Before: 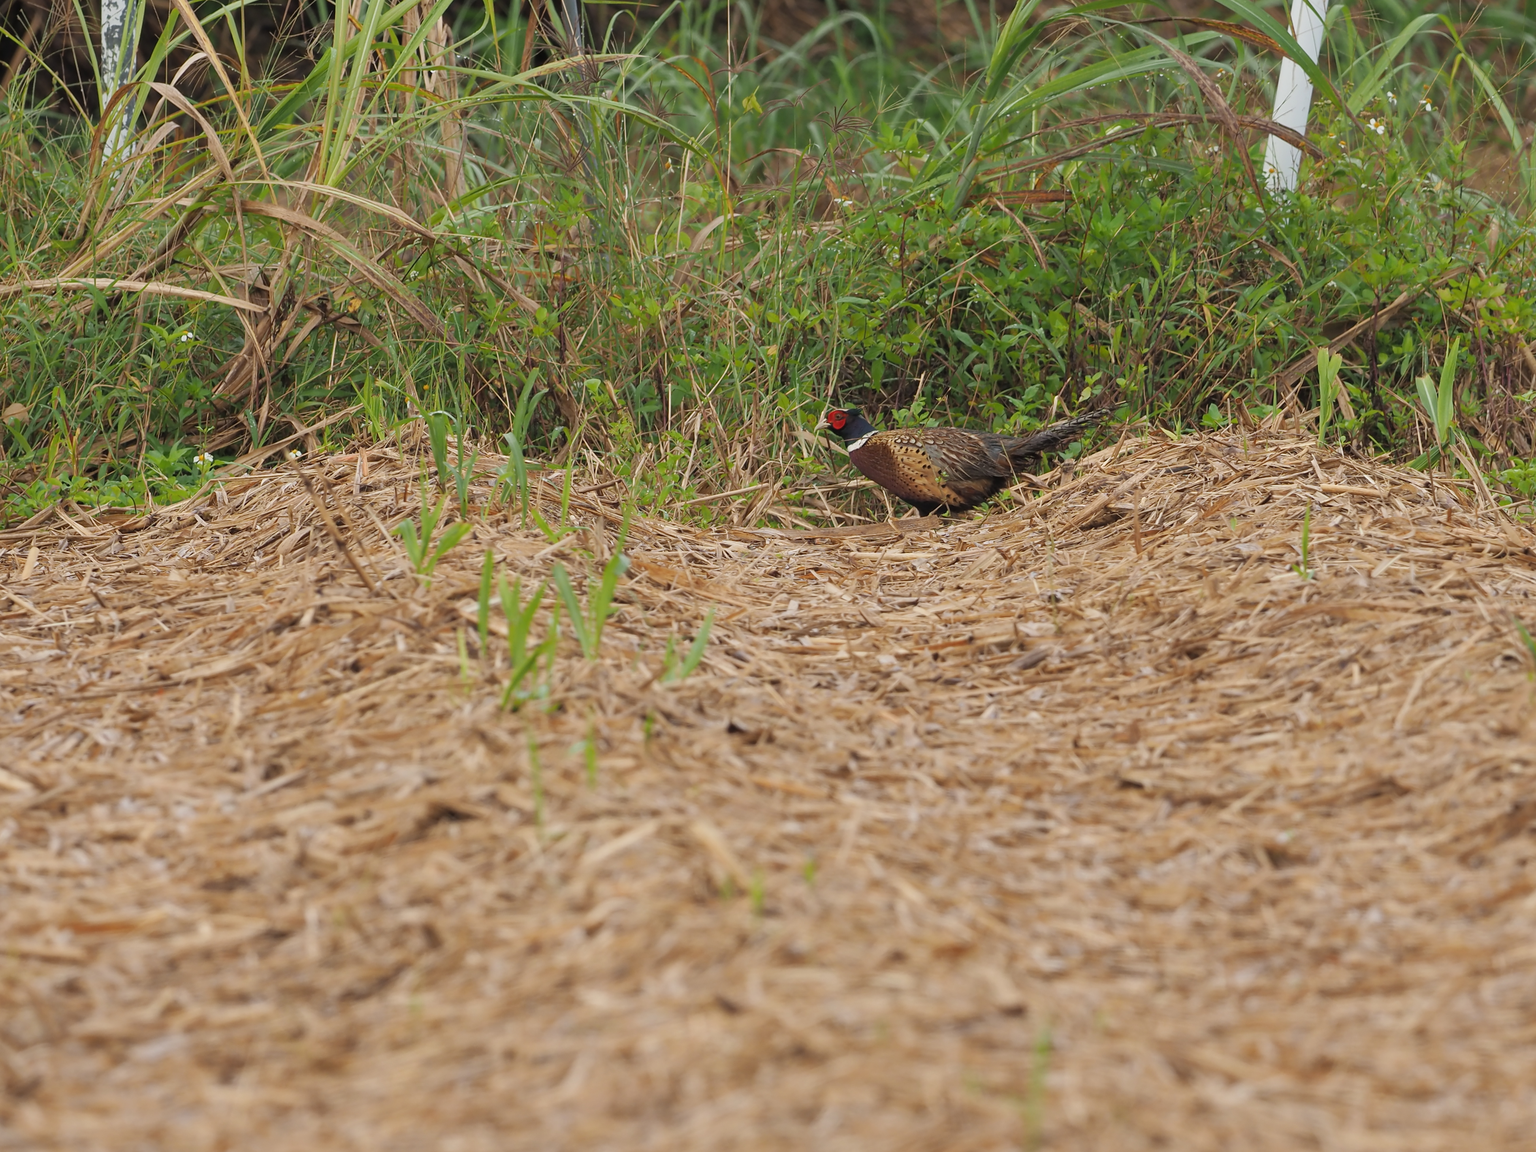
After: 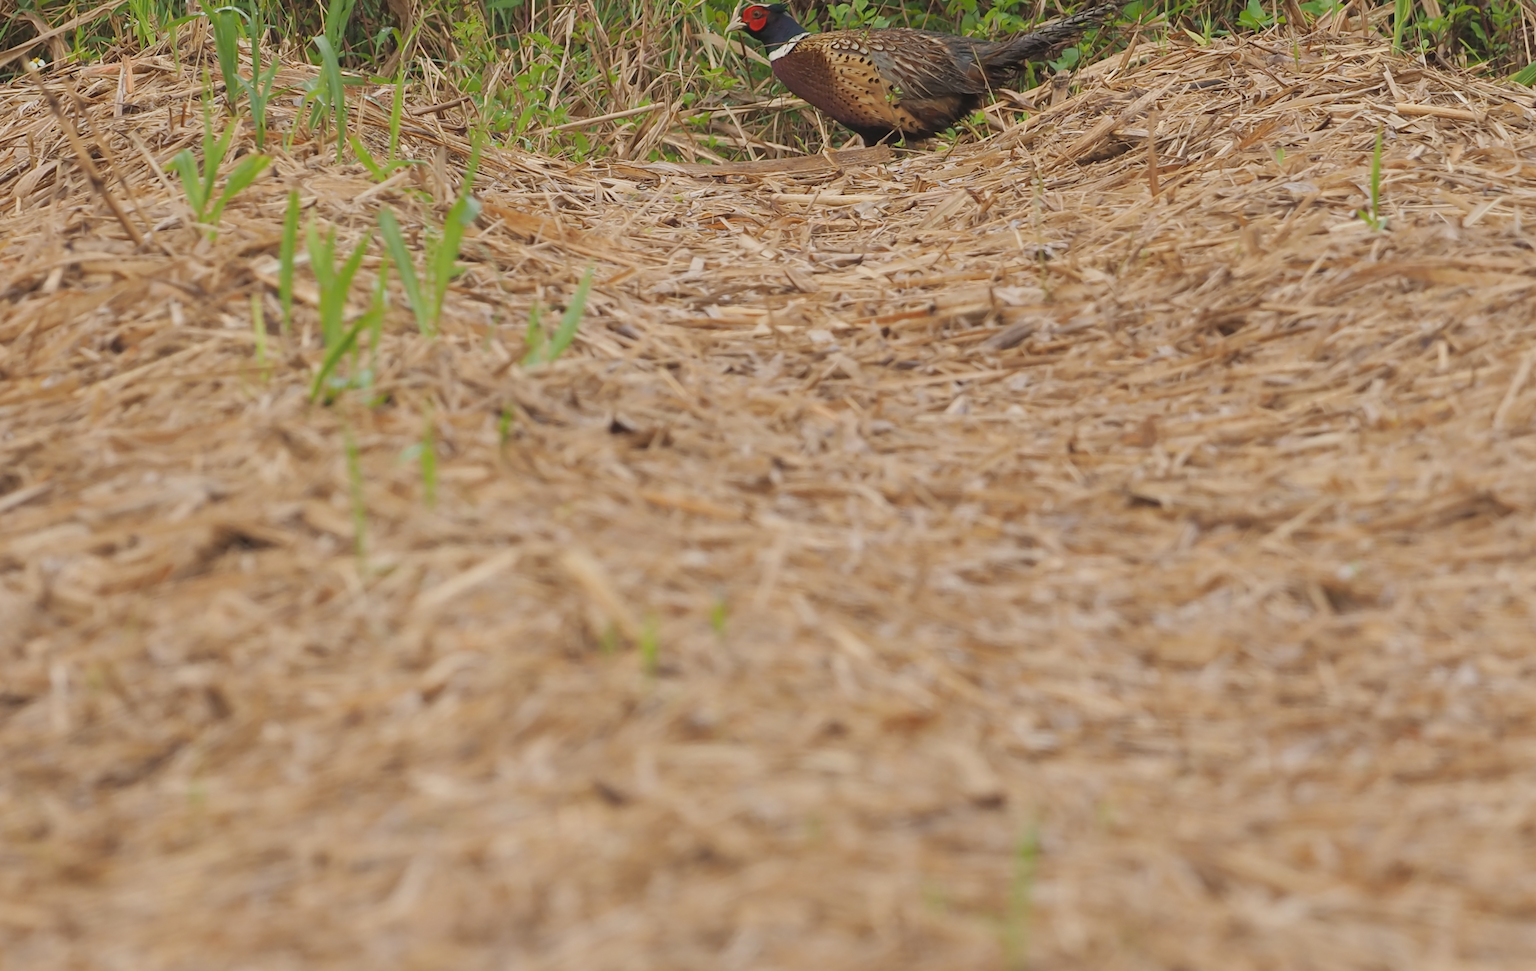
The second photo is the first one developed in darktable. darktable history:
crop and rotate: left 17.414%, top 35.277%, right 7.102%, bottom 1.052%
contrast equalizer: y [[0.6 ×6], [0.55 ×6], [0 ×6], [0 ×6], [0 ×6]], mix -0.299
